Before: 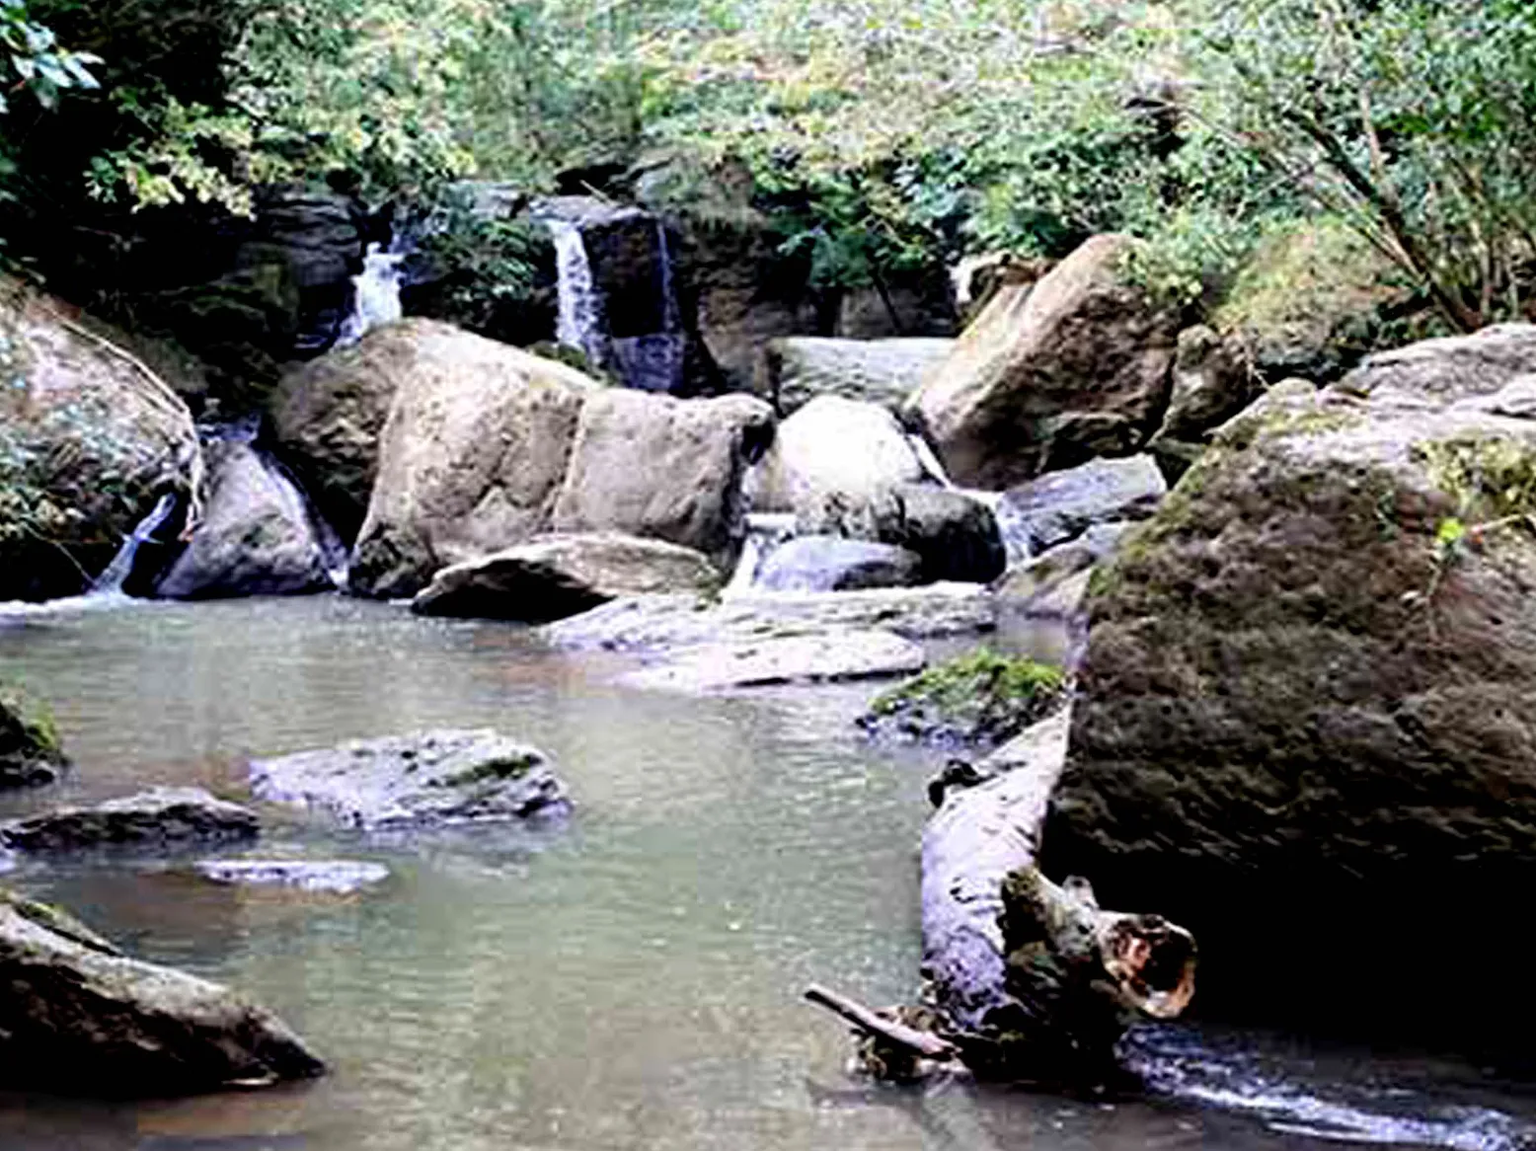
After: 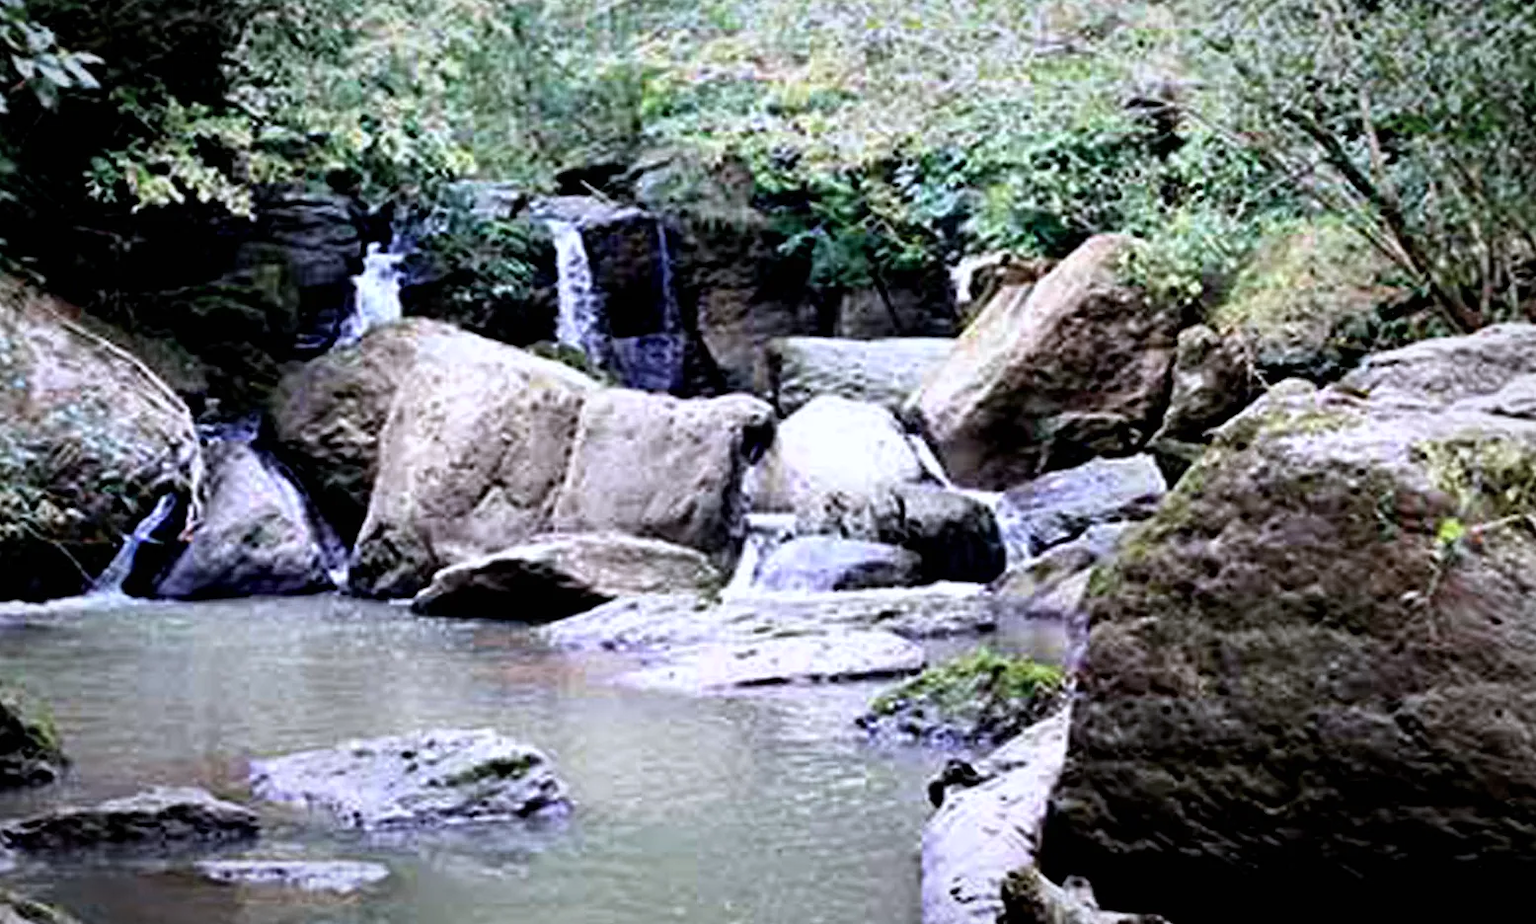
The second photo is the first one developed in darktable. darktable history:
color calibration: gray › normalize channels true, illuminant as shot in camera, x 0.358, y 0.373, temperature 4628.91 K, gamut compression 0.011
tone equalizer: on, module defaults
crop: bottom 19.566%
vignetting: fall-off radius 68.85%, automatic ratio true
